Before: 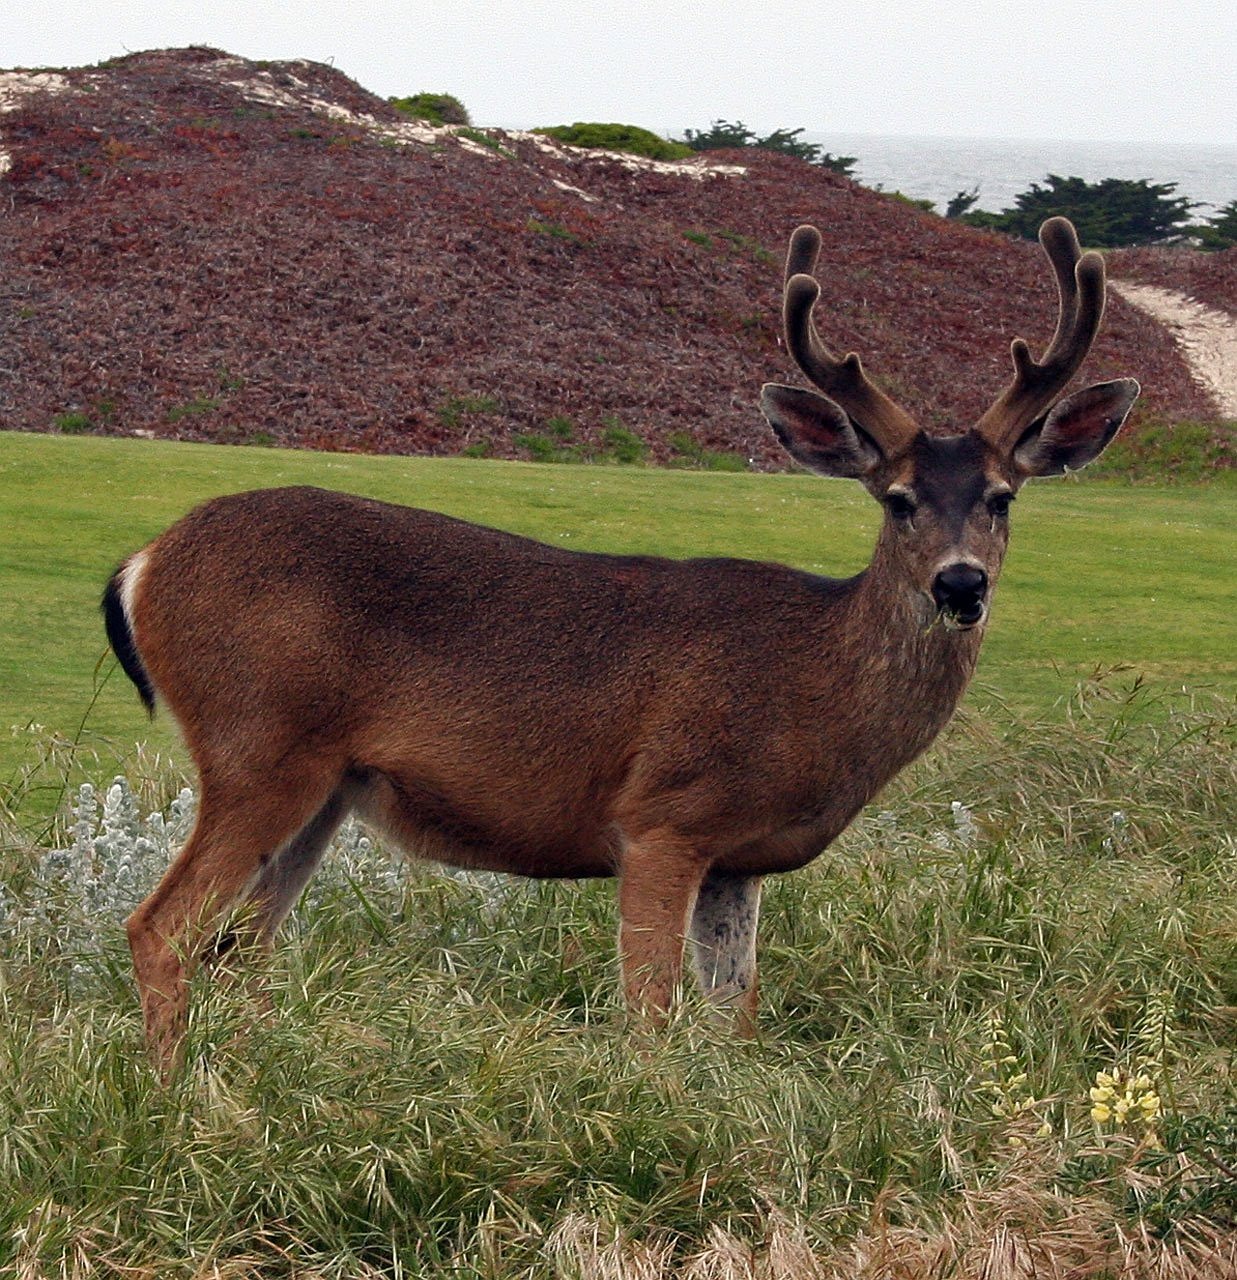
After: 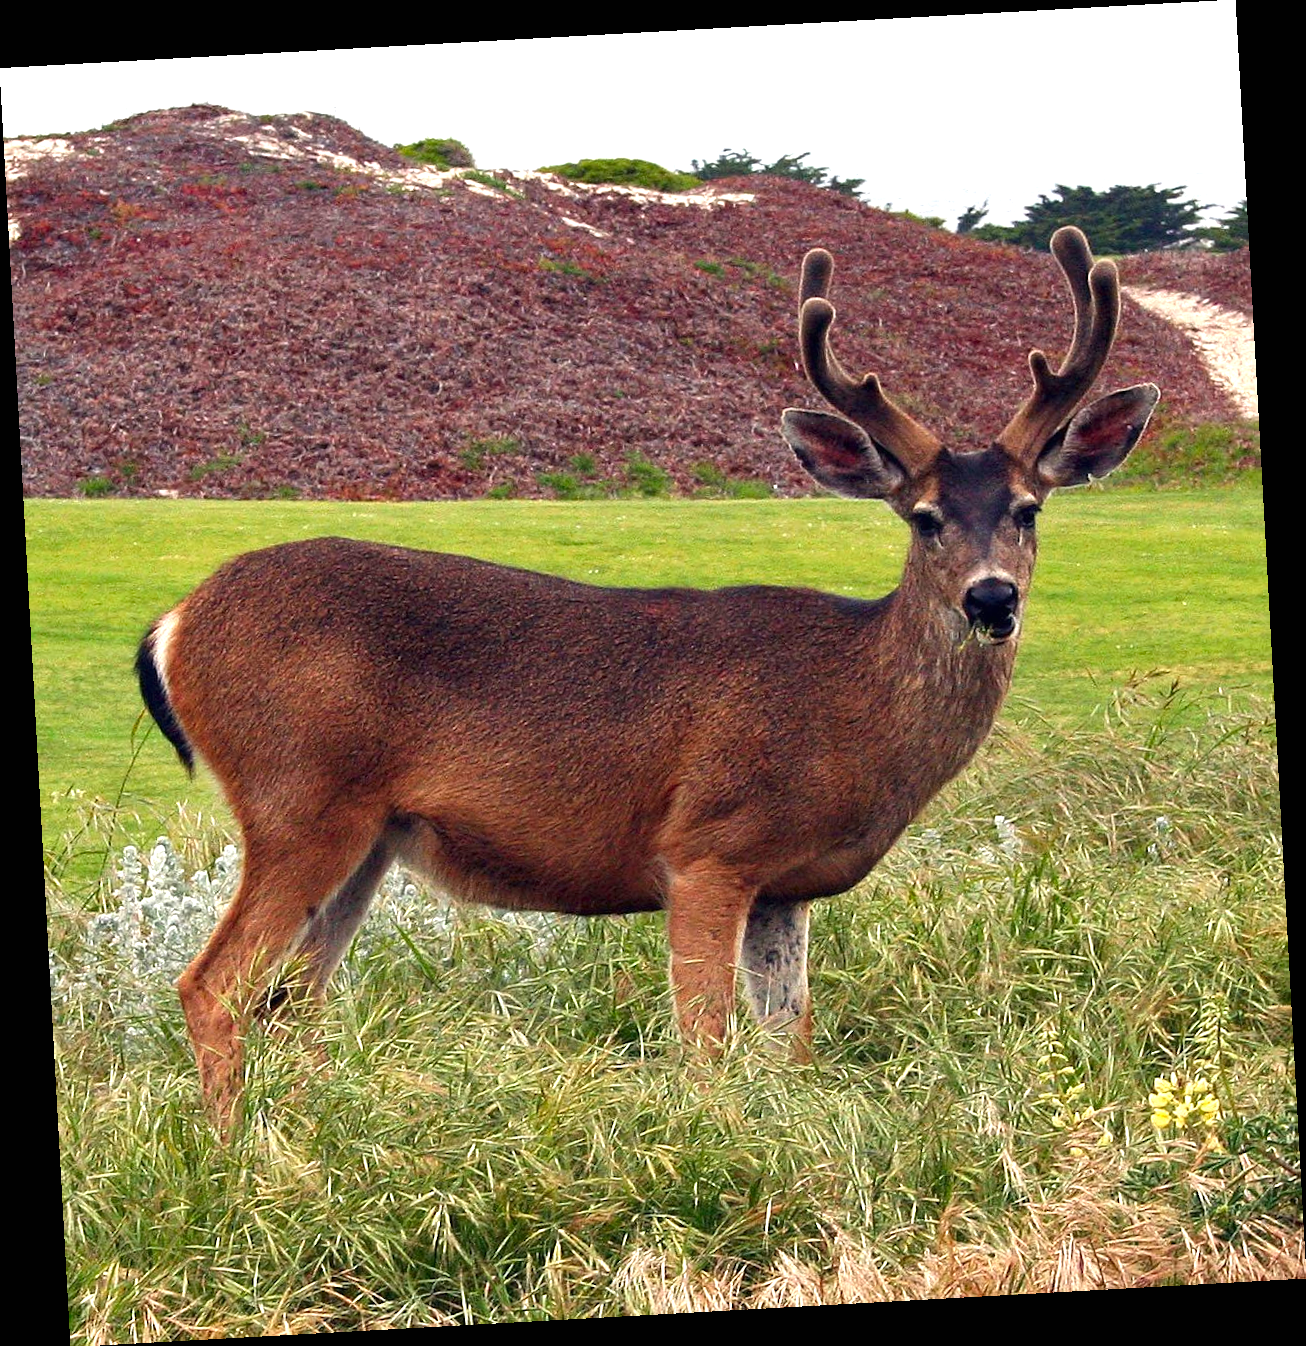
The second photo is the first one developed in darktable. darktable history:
exposure: black level correction 0, exposure 1 EV, compensate highlight preservation false
contrast brightness saturation: contrast 0.08, saturation 0.2
rotate and perspective: rotation -3.18°, automatic cropping off
